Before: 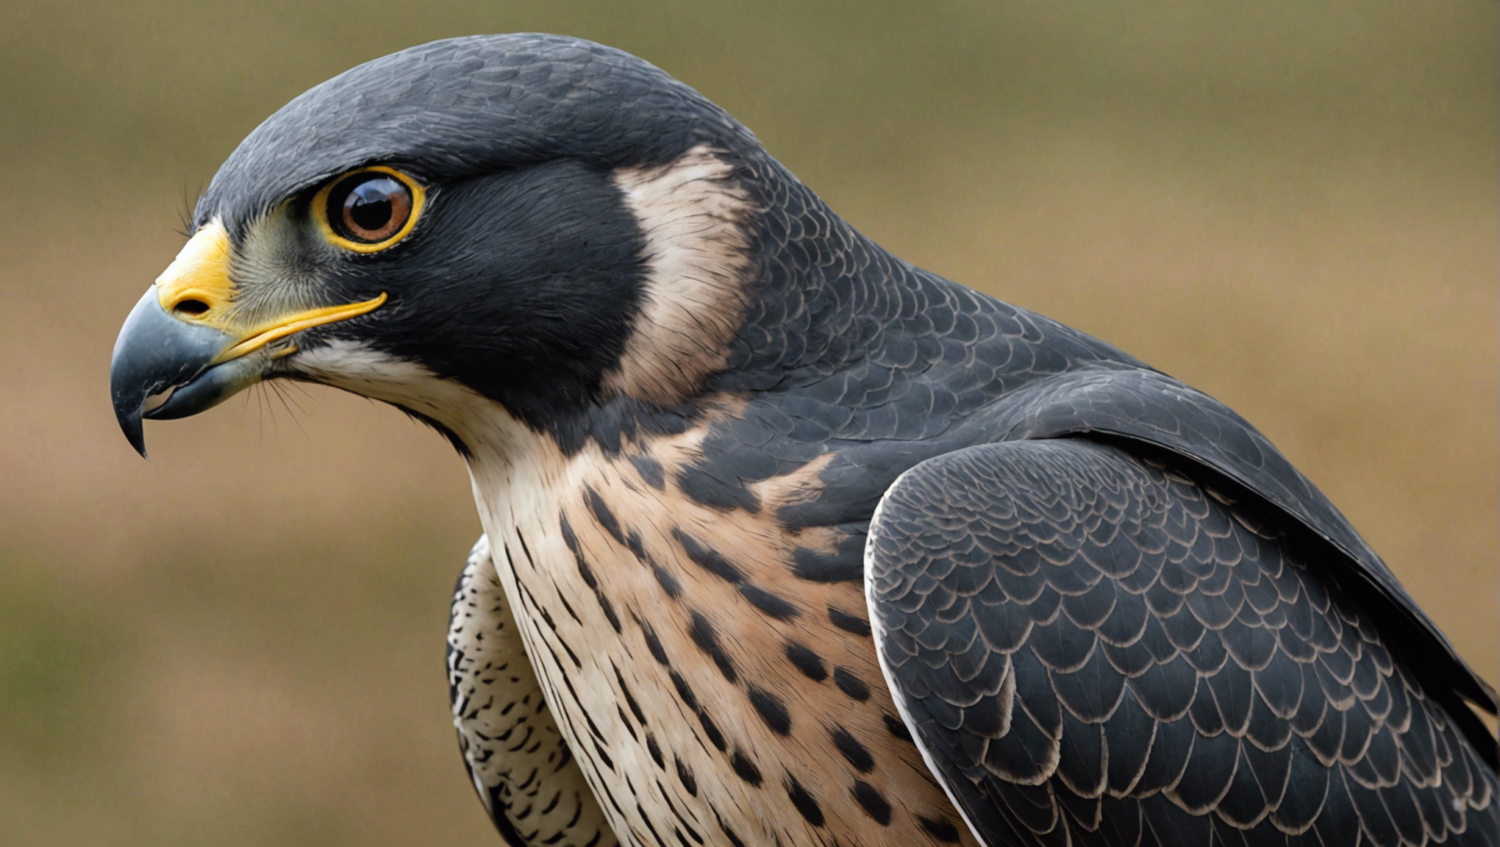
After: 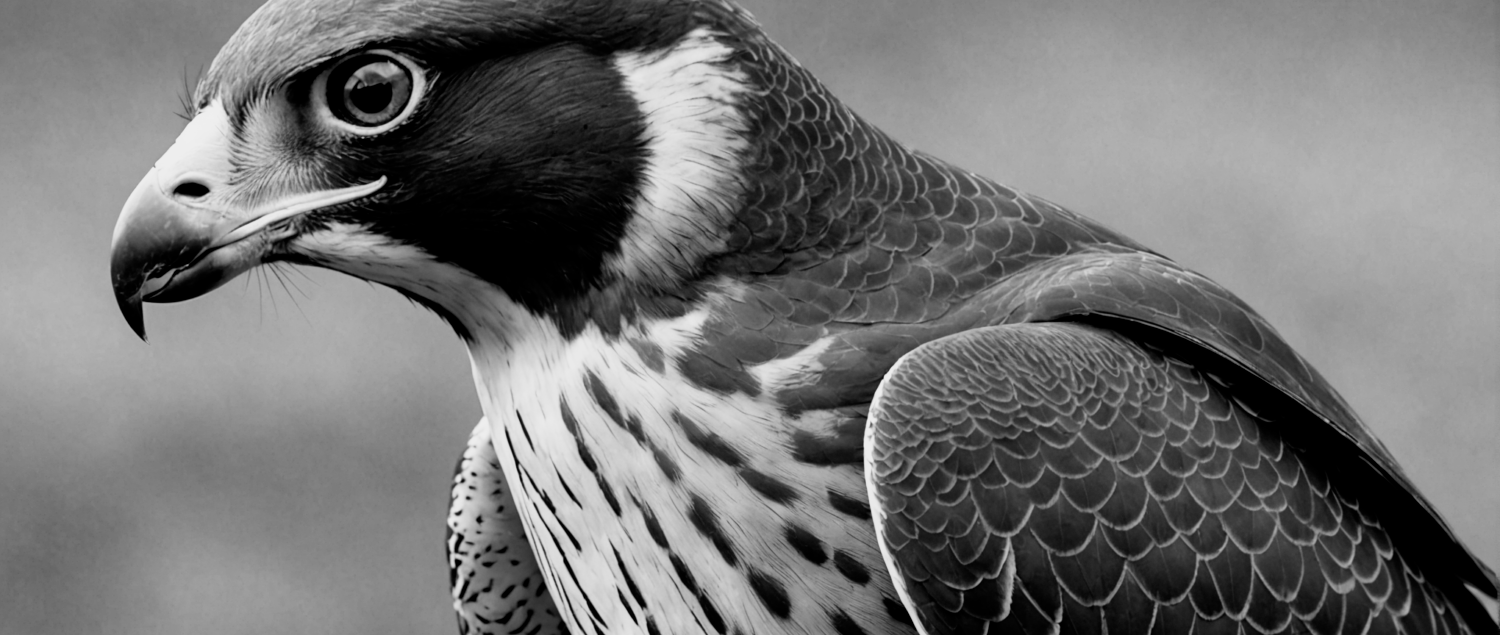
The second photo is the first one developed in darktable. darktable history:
crop: top 13.819%, bottom 11.169%
filmic rgb: middle gray luminance 12.74%, black relative exposure -10.13 EV, white relative exposure 3.47 EV, threshold 6 EV, target black luminance 0%, hardness 5.74, latitude 44.69%, contrast 1.221, highlights saturation mix 5%, shadows ↔ highlights balance 26.78%, add noise in highlights 0, preserve chrominance no, color science v3 (2019), use custom middle-gray values true, iterations of high-quality reconstruction 0, contrast in highlights soft, enable highlight reconstruction true
white balance: red 1.045, blue 0.932
color balance: contrast 8.5%, output saturation 105%
monochrome: a -92.57, b 58.91
contrast brightness saturation: brightness -0.02, saturation 0.35
